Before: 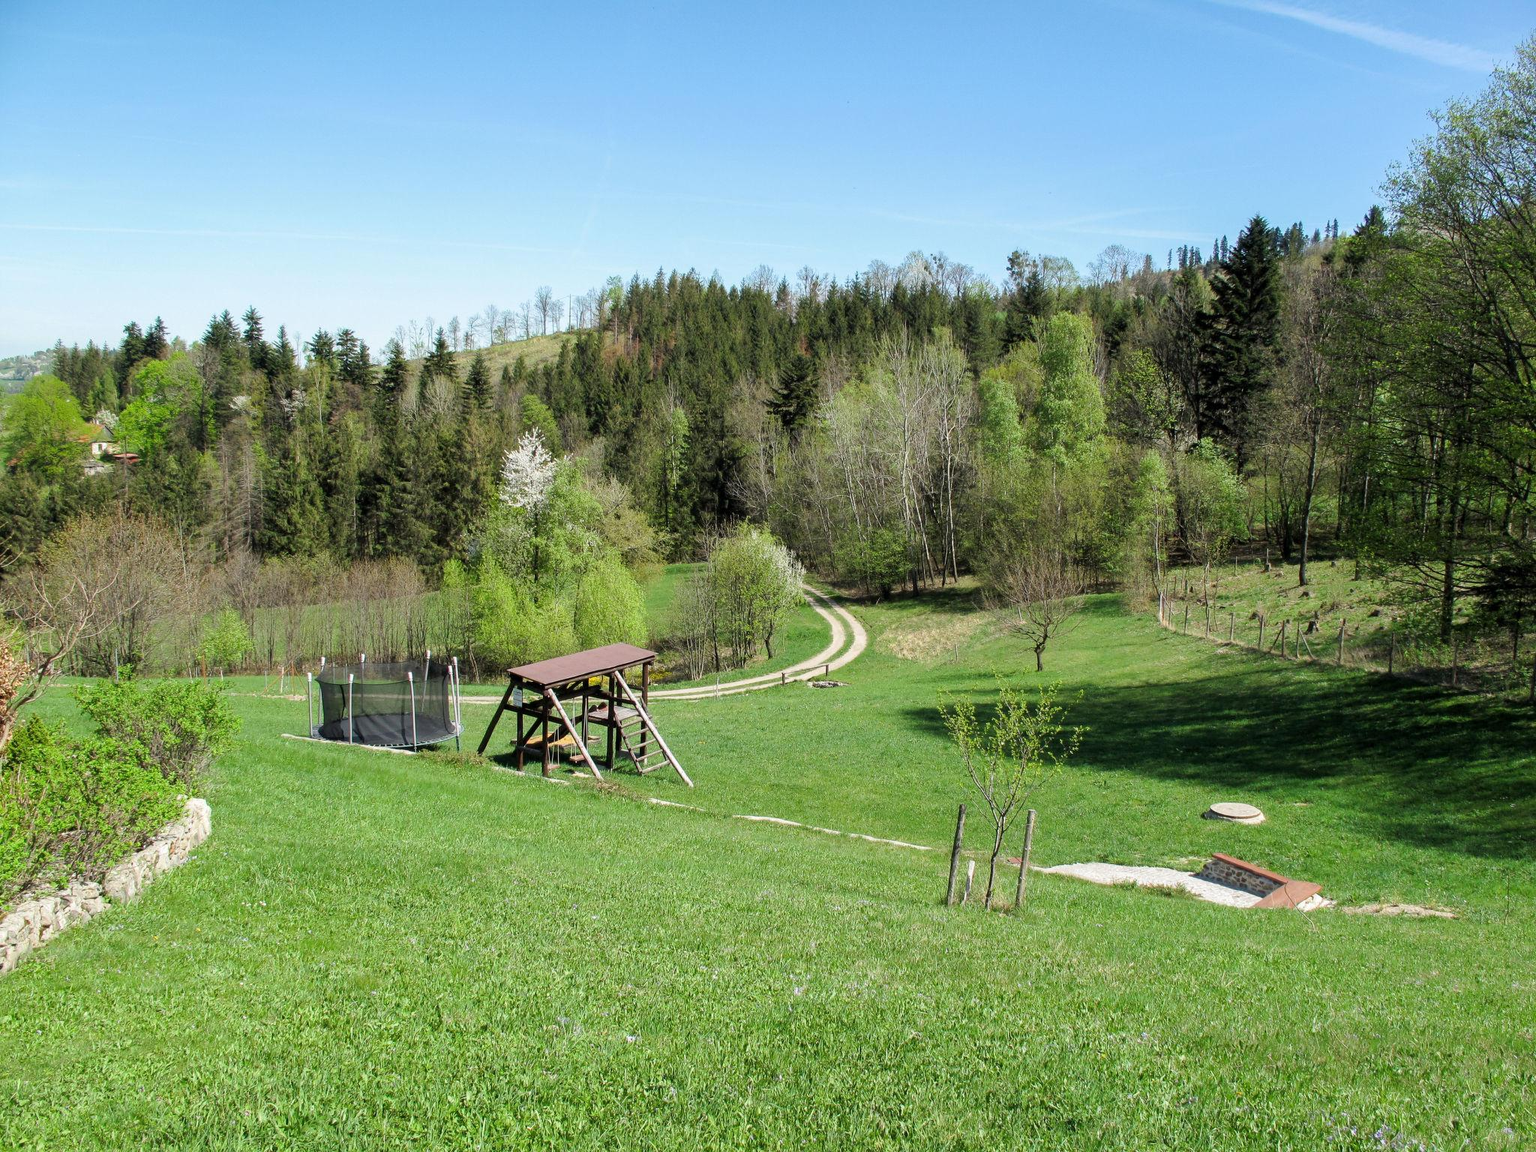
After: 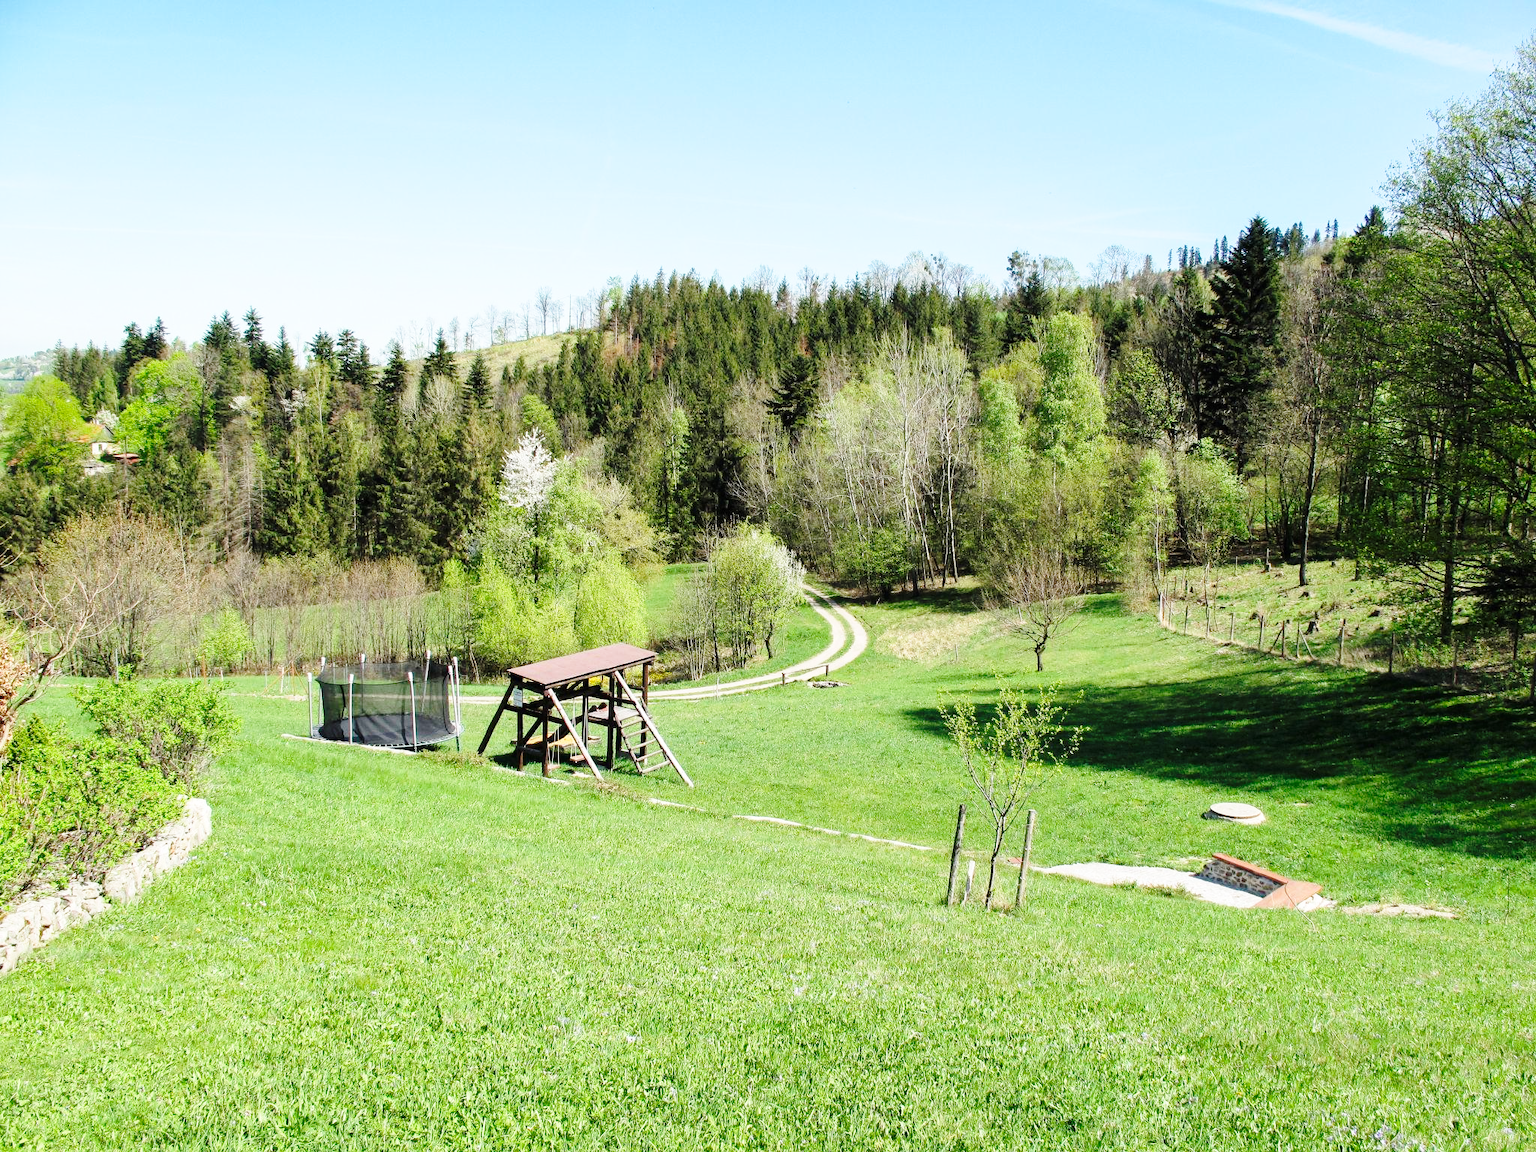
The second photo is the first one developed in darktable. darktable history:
base curve: curves: ch0 [(0, 0) (0.028, 0.03) (0.121, 0.232) (0.46, 0.748) (0.859, 0.968) (1, 1)], preserve colors none
tone curve: curves: ch0 [(0, 0) (0.003, 0.014) (0.011, 0.019) (0.025, 0.029) (0.044, 0.047) (0.069, 0.071) (0.1, 0.101) (0.136, 0.131) (0.177, 0.166) (0.224, 0.212) (0.277, 0.263) (0.335, 0.32) (0.399, 0.387) (0.468, 0.459) (0.543, 0.541) (0.623, 0.626) (0.709, 0.717) (0.801, 0.813) (0.898, 0.909) (1, 1)], color space Lab, independent channels
